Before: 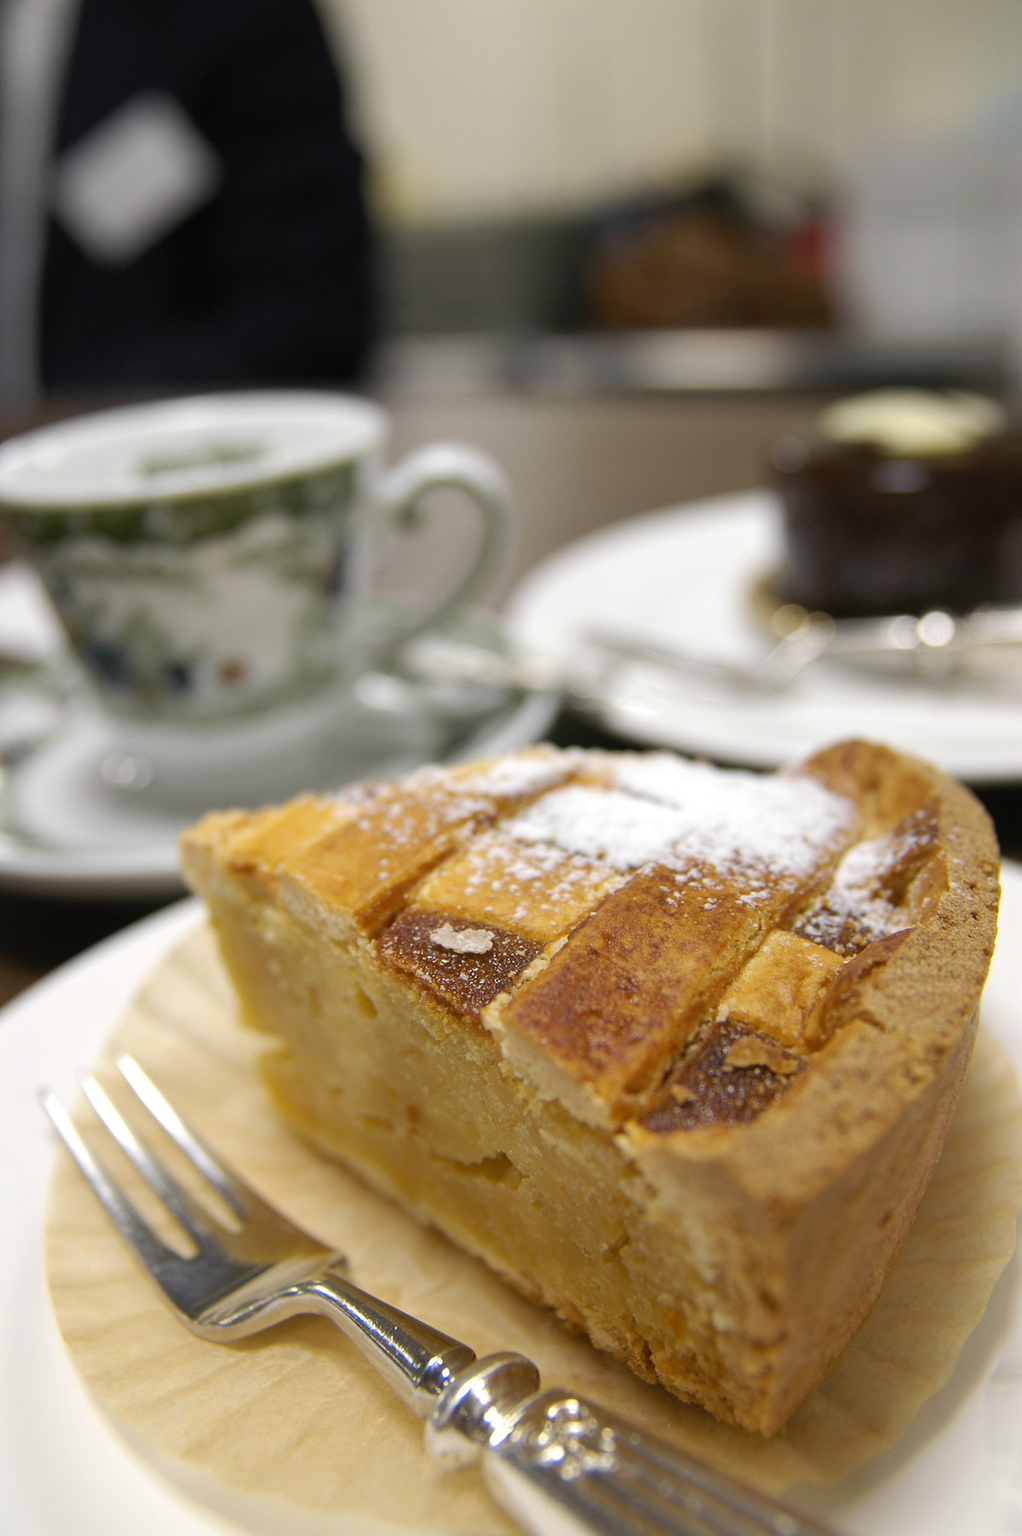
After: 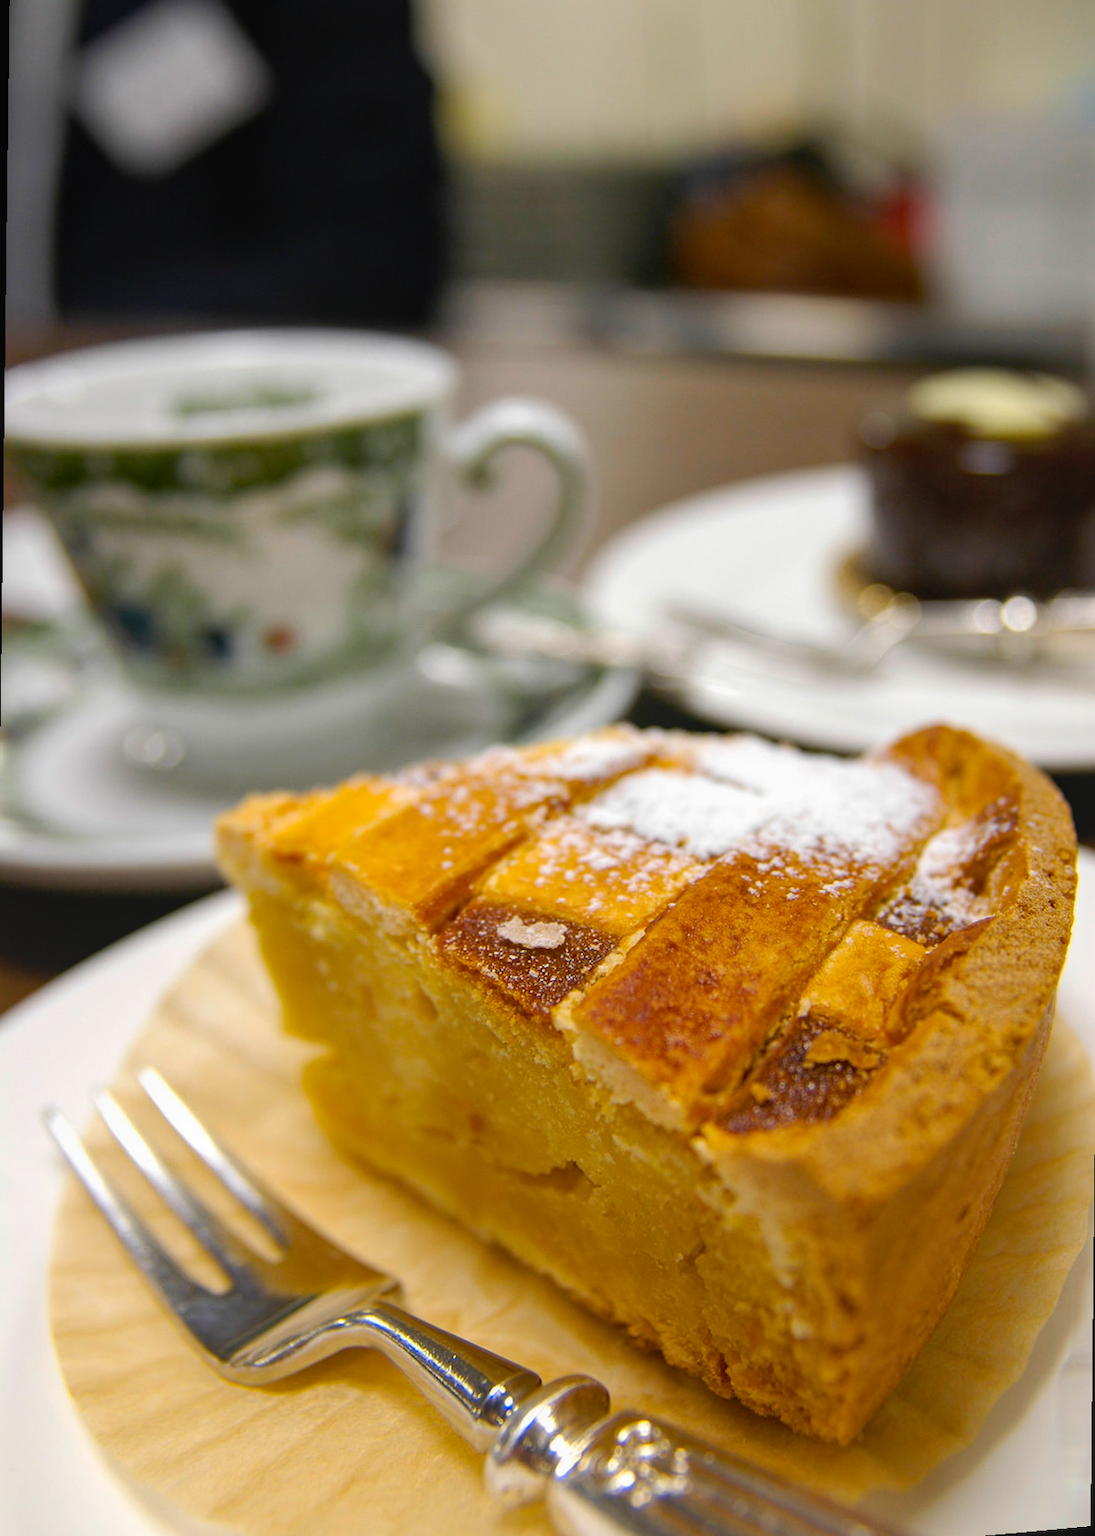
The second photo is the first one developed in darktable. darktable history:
color balance rgb: perceptual saturation grading › global saturation 20%, global vibrance 20%
local contrast: detail 110%
rotate and perspective: rotation 0.679°, lens shift (horizontal) 0.136, crop left 0.009, crop right 0.991, crop top 0.078, crop bottom 0.95
